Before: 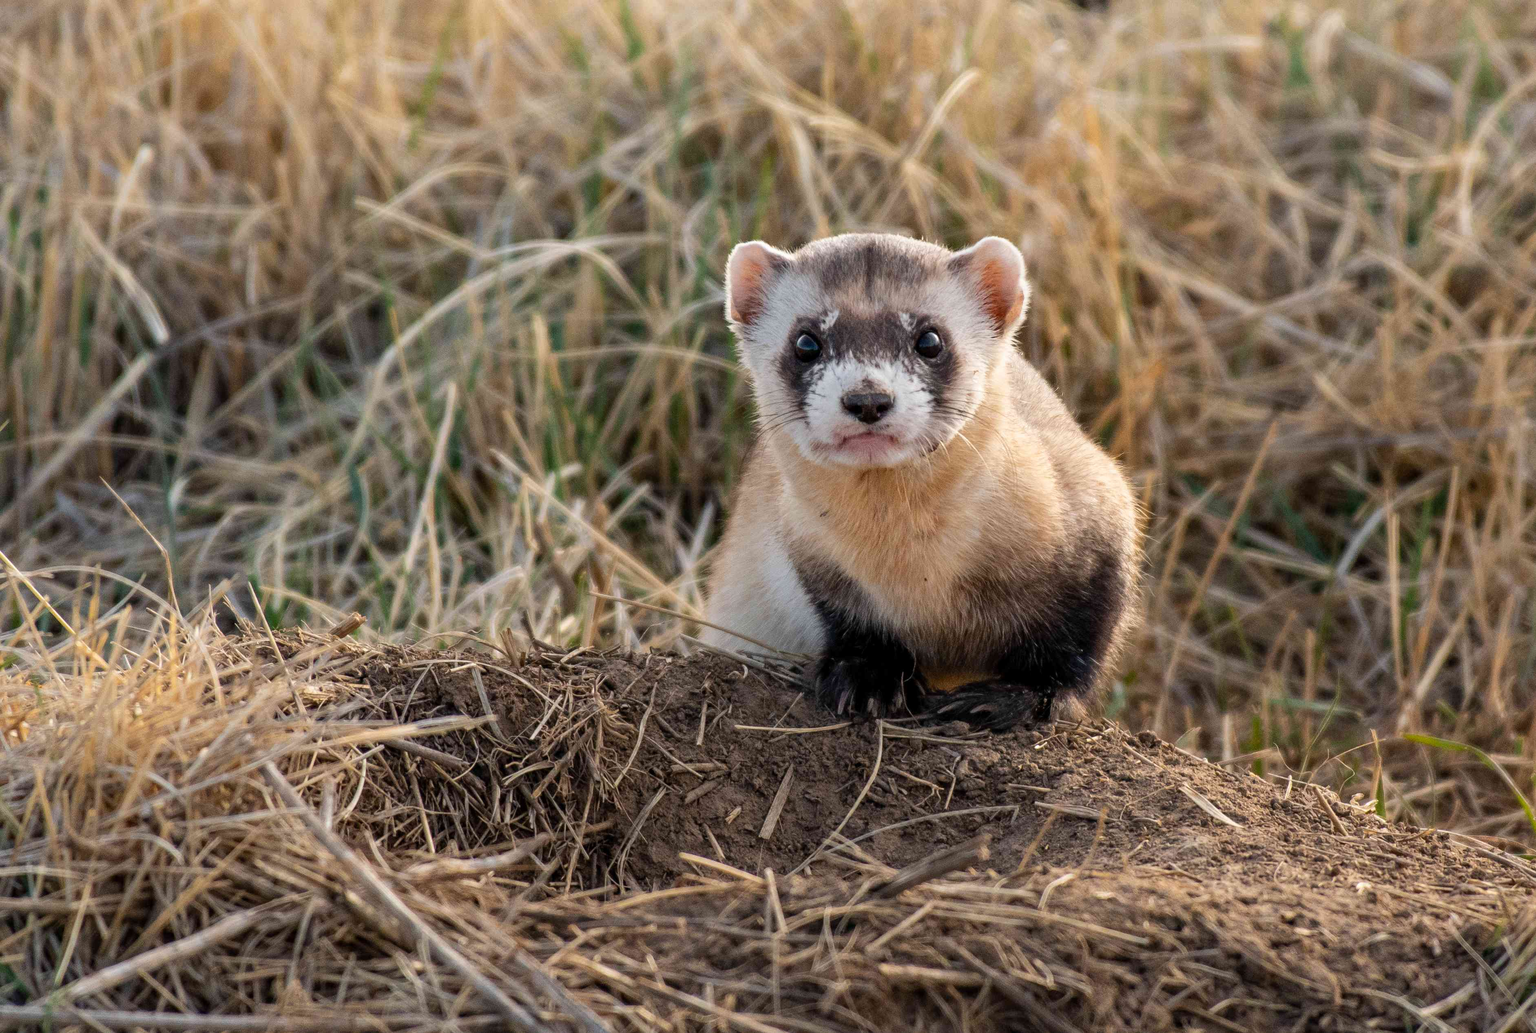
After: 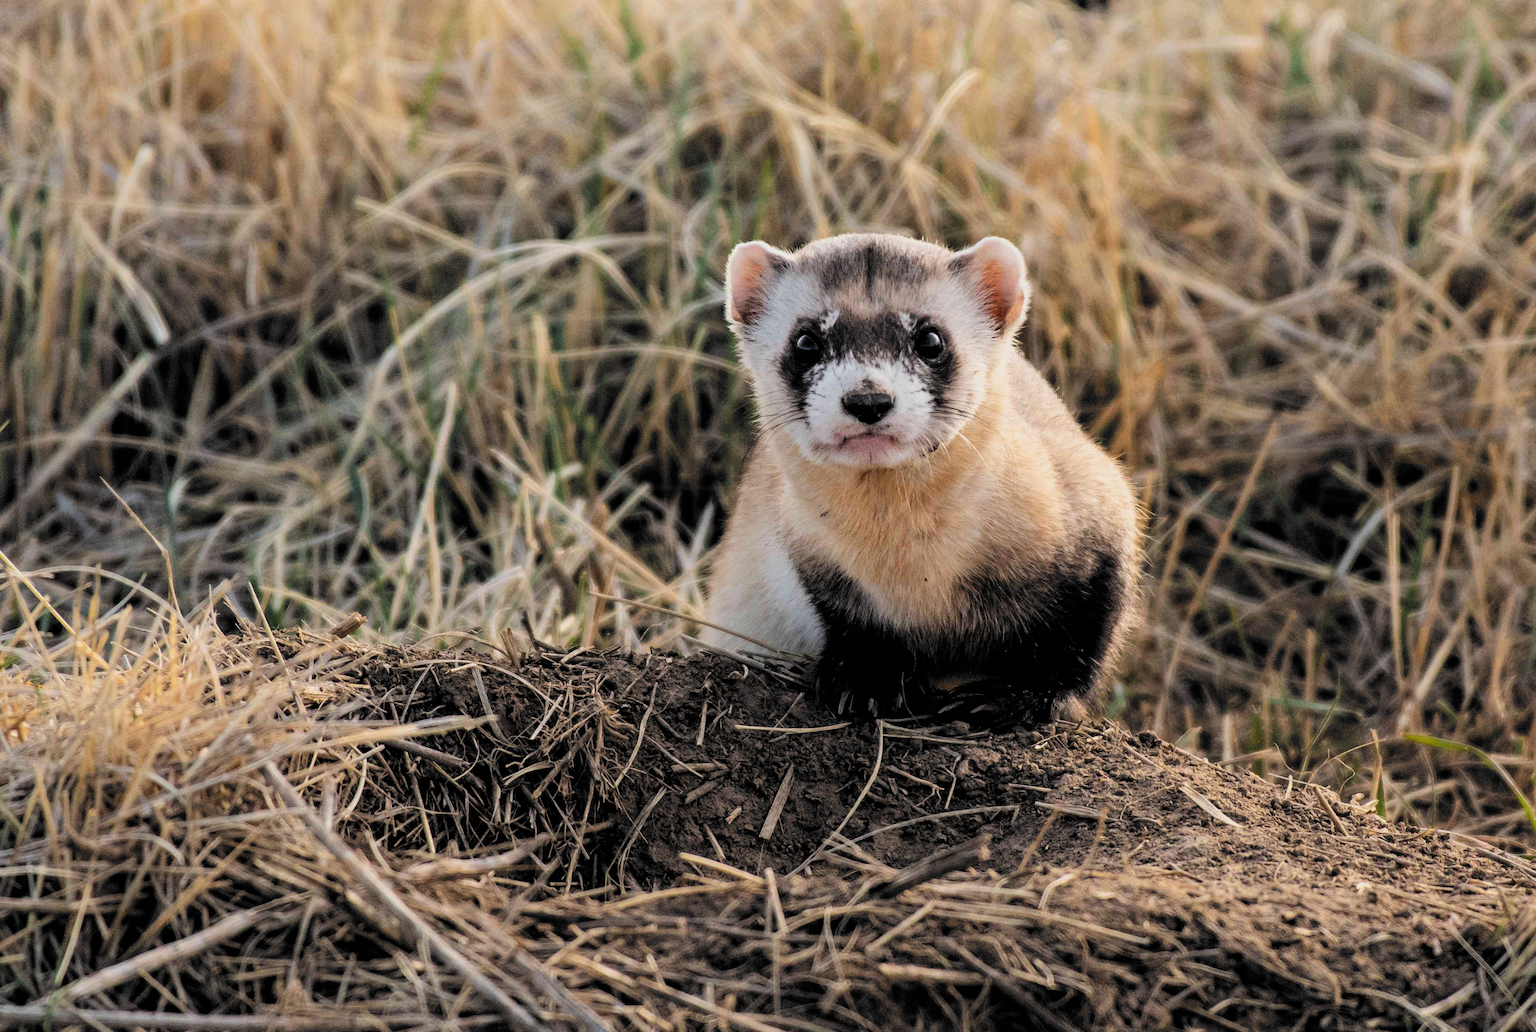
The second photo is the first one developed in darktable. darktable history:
filmic rgb: black relative exposure -5.14 EV, white relative exposure 3.54 EV, hardness 3.17, contrast 1.297, highlights saturation mix -48.93%, color science v6 (2022)
